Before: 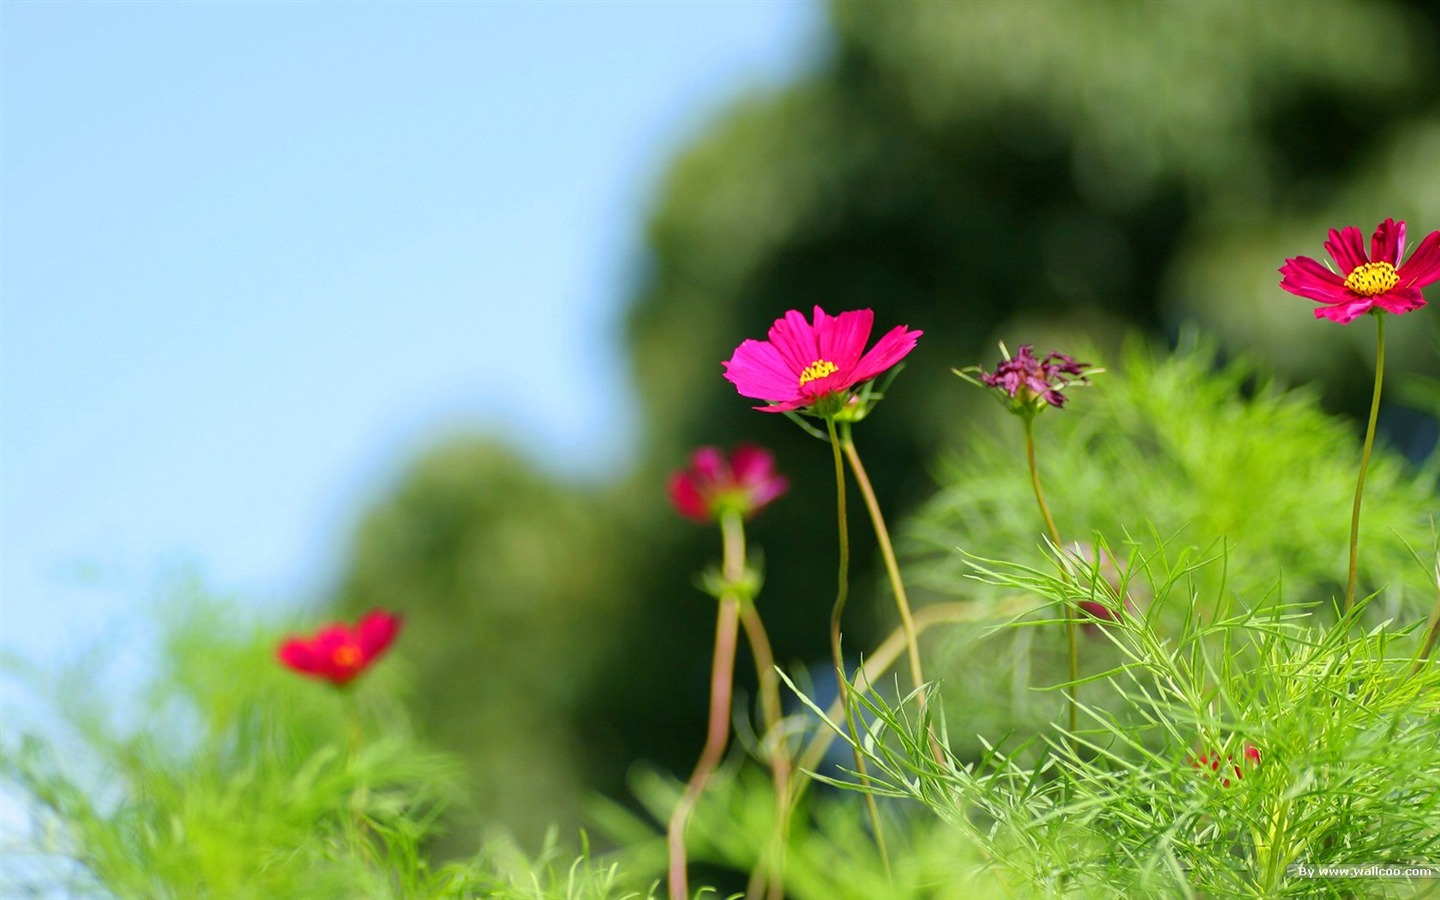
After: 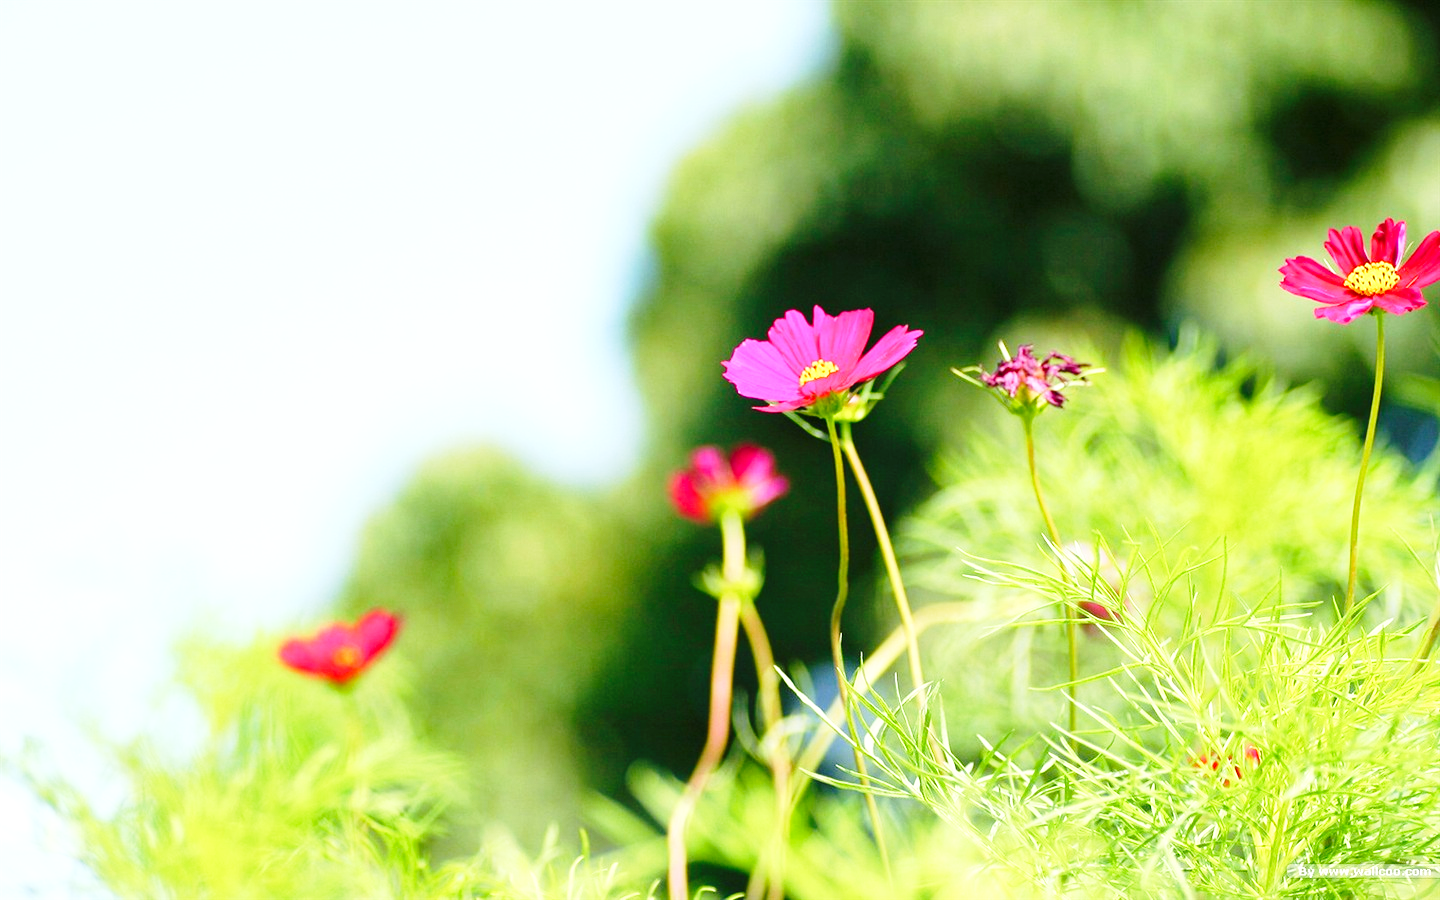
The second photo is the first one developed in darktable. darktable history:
base curve: curves: ch0 [(0, 0) (0.028, 0.03) (0.121, 0.232) (0.46, 0.748) (0.859, 0.968) (1, 1)], preserve colors none
exposure: black level correction 0, exposure 0.7 EV, compensate highlight preservation false
